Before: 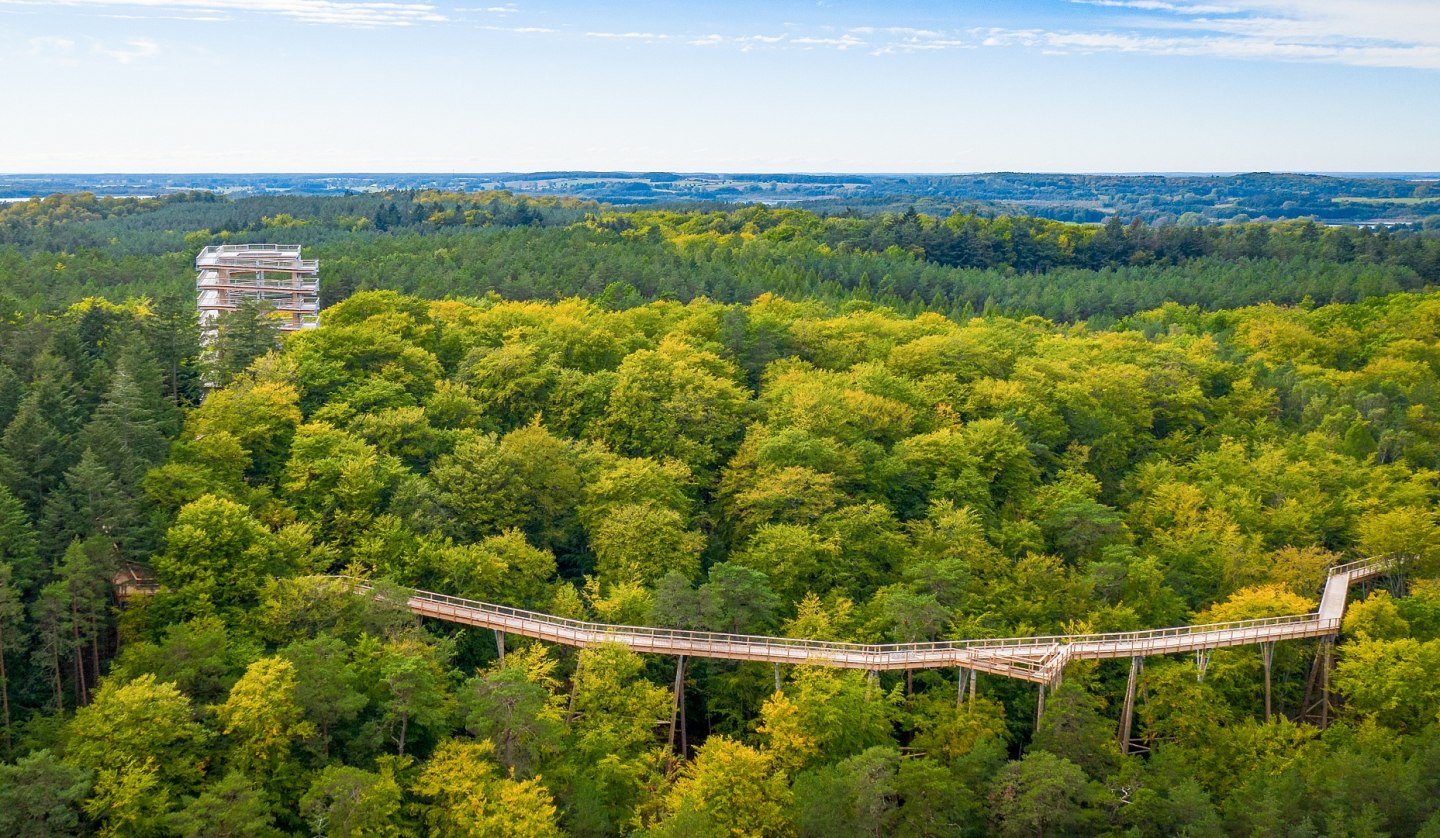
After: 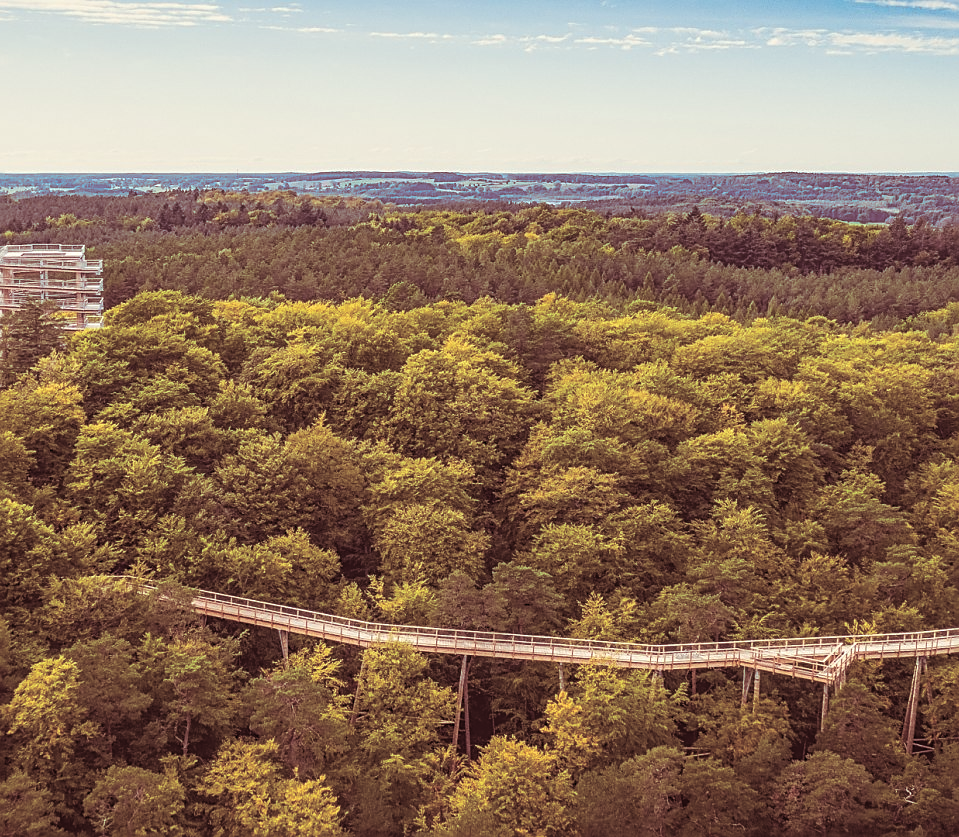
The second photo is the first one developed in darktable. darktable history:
local contrast: on, module defaults
sharpen: on, module defaults
crop and rotate: left 15.055%, right 18.278%
split-toning: highlights › hue 187.2°, highlights › saturation 0.83, balance -68.05, compress 56.43%
white balance: red 1.029, blue 0.92
color balance: lift [1.01, 1, 1, 1], gamma [1.097, 1, 1, 1], gain [0.85, 1, 1, 1]
